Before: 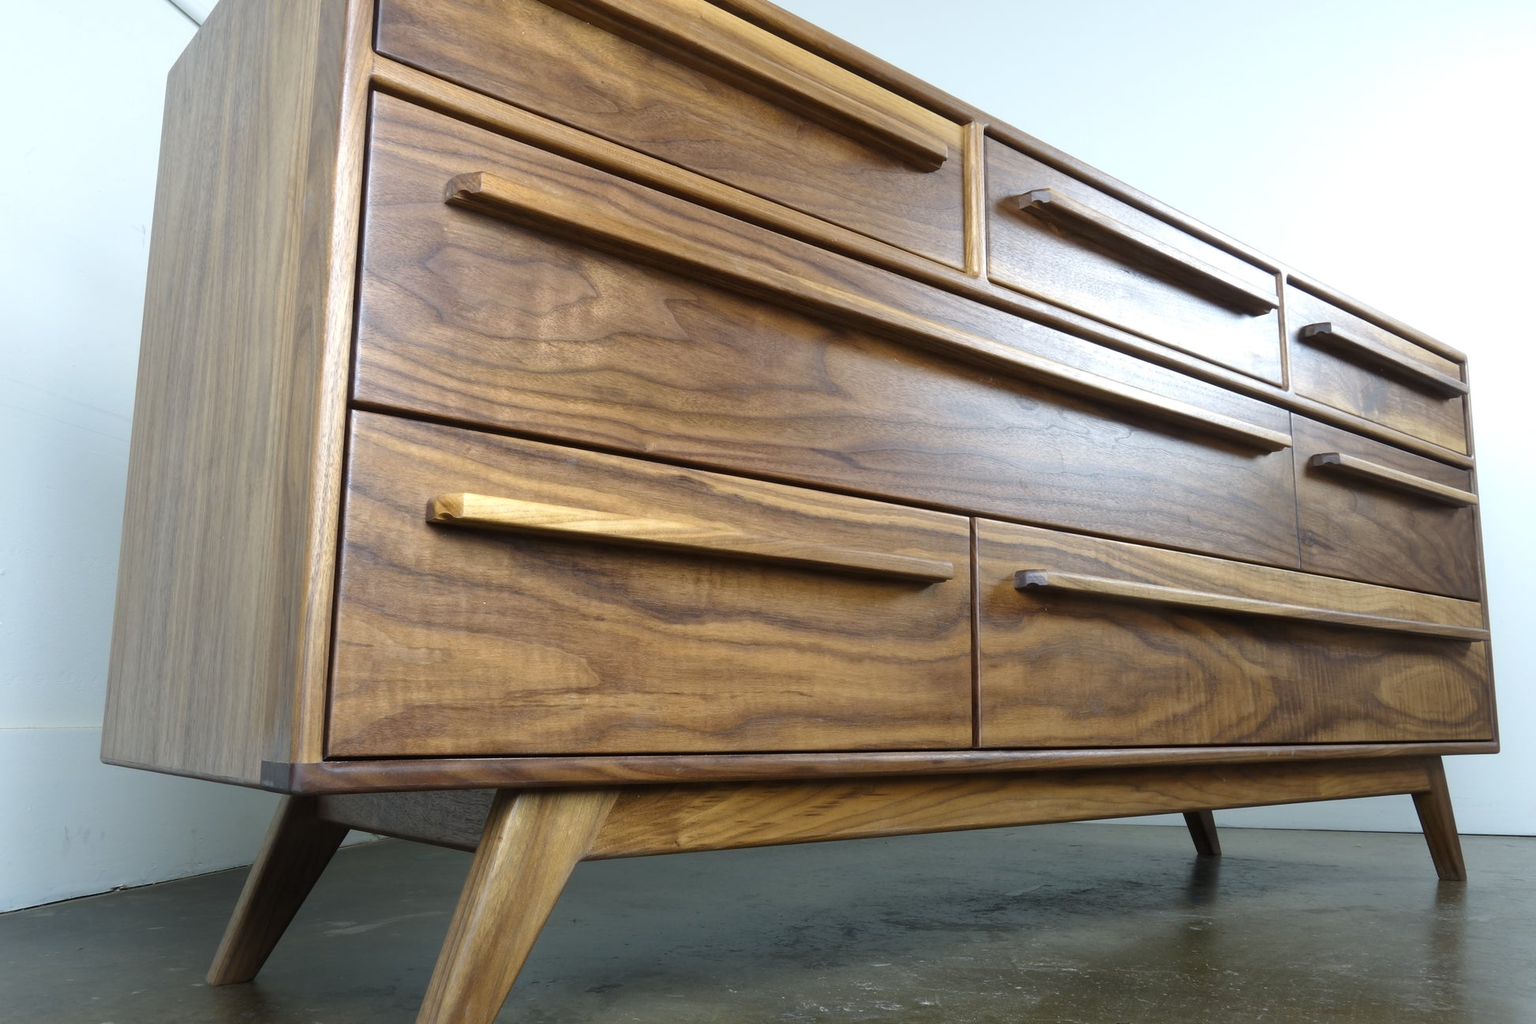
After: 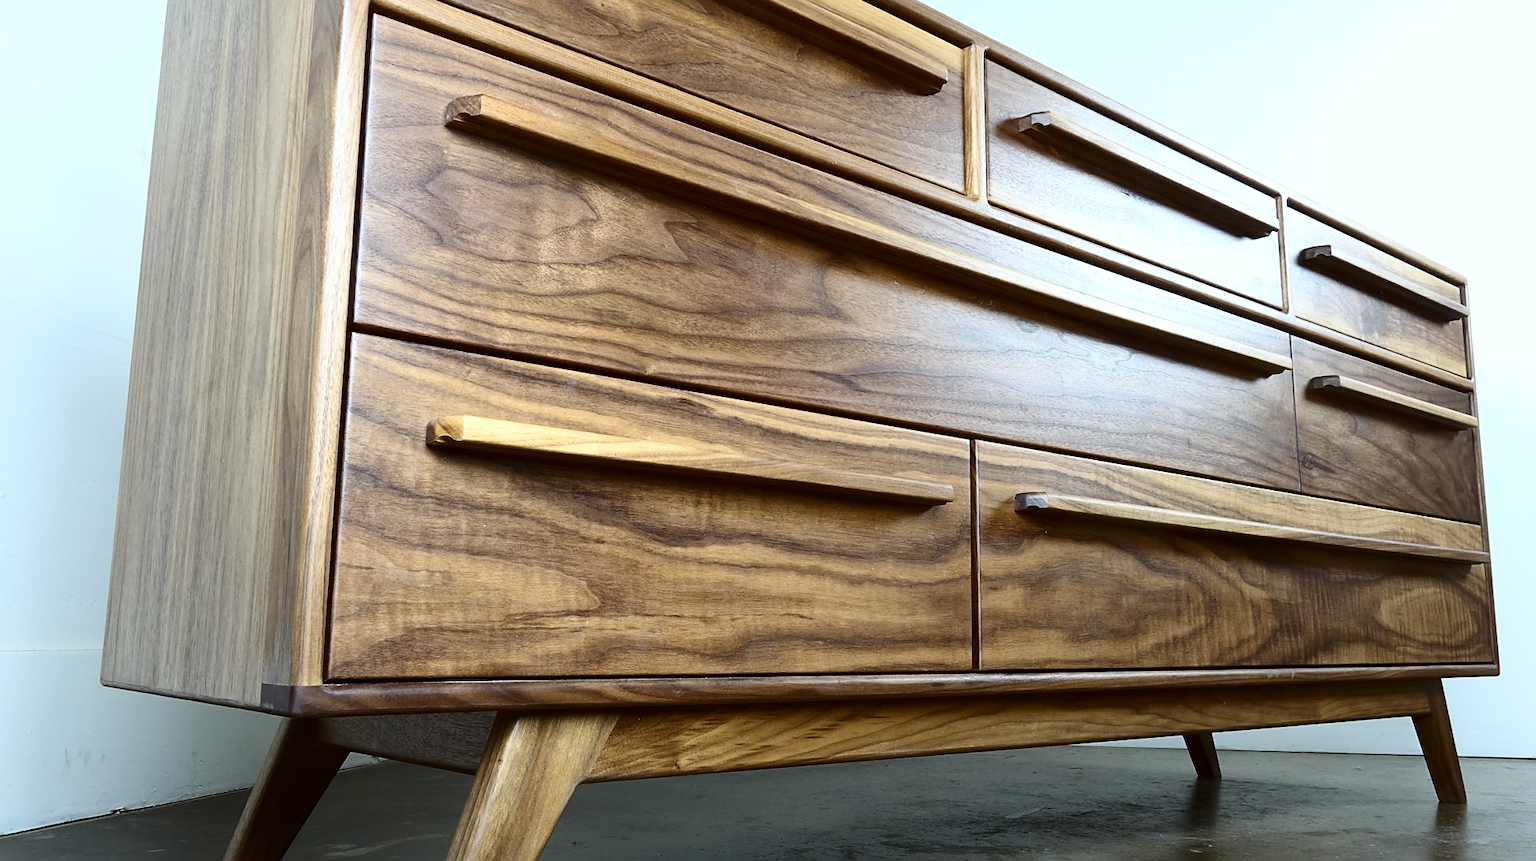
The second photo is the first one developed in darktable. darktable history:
crop: top 7.606%, bottom 8.271%
sharpen: on, module defaults
contrast brightness saturation: contrast 0.294
color correction: highlights a* -2.79, highlights b* -2.7, shadows a* 2, shadows b* 2.77
